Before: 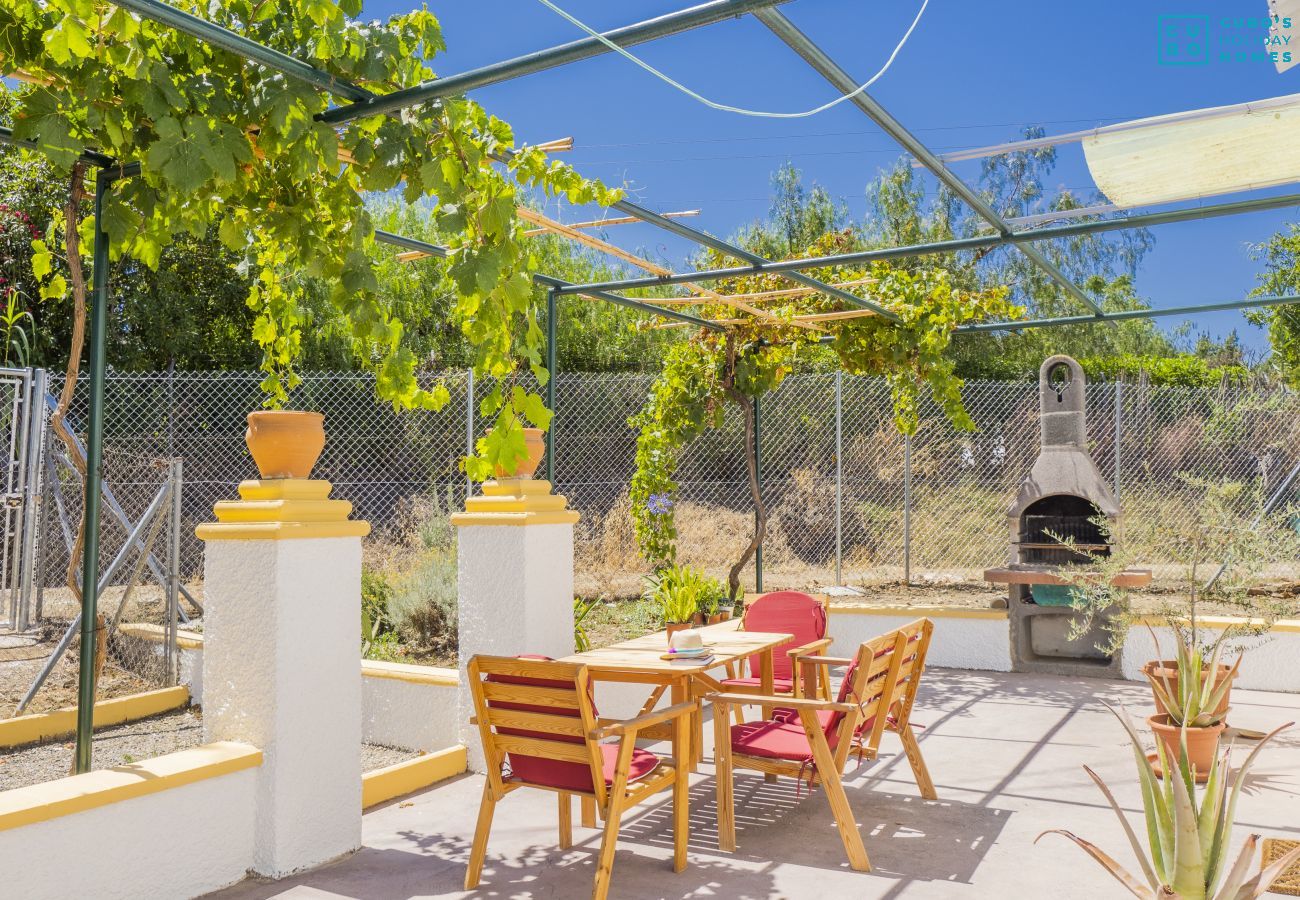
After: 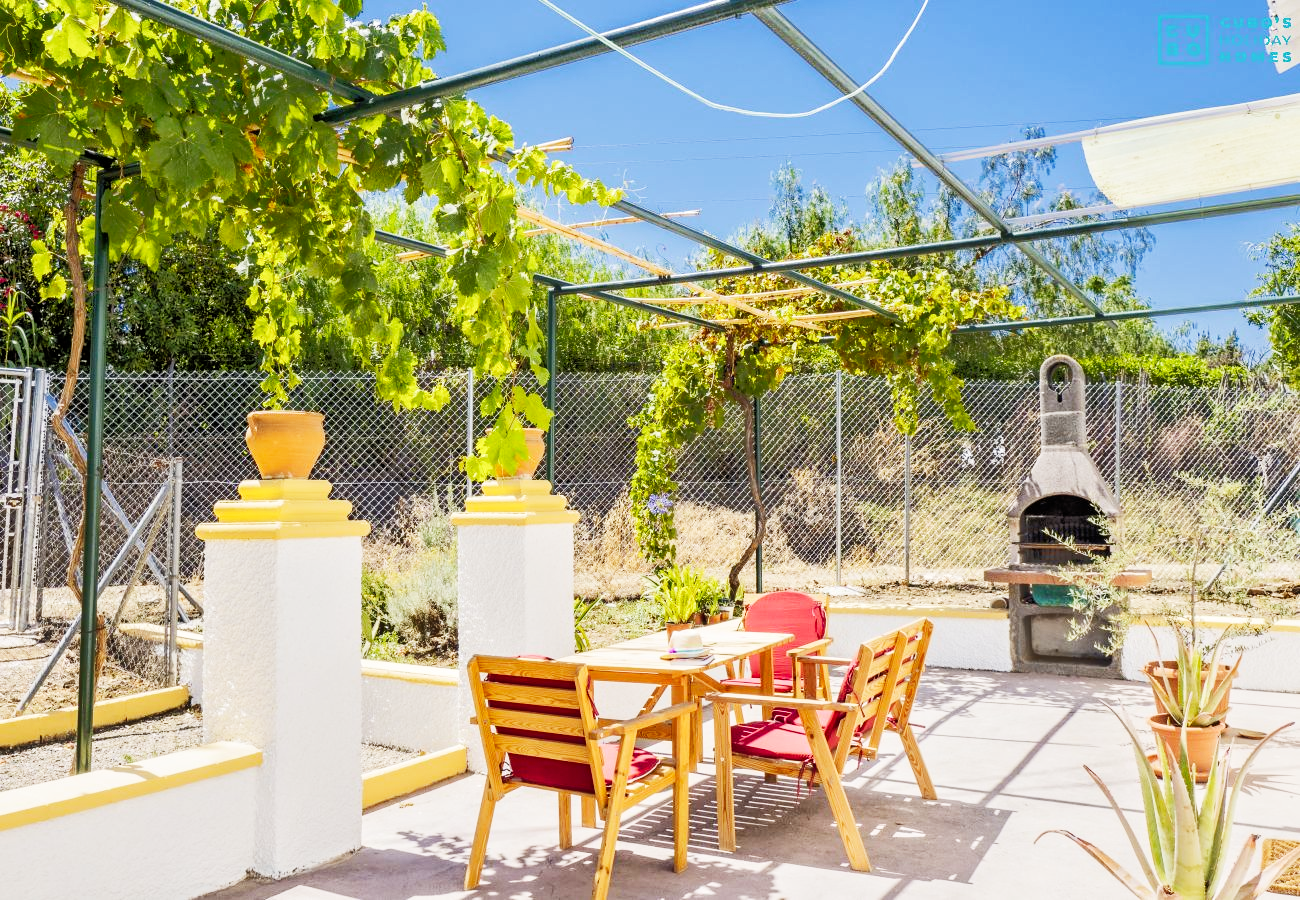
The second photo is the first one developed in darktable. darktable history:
sigmoid: contrast 1.8, skew -0.2, preserve hue 0%, red attenuation 0.1, red rotation 0.035, green attenuation 0.1, green rotation -0.017, blue attenuation 0.15, blue rotation -0.052, base primaries Rec2020
levels: mode automatic, black 0.023%, white 99.97%, levels [0.062, 0.494, 0.925]
tone equalizer: -8 EV -0.528 EV, -7 EV -0.319 EV, -6 EV -0.083 EV, -5 EV 0.413 EV, -4 EV 0.985 EV, -3 EV 0.791 EV, -2 EV -0.01 EV, -1 EV 0.14 EV, +0 EV -0.012 EV, smoothing 1
